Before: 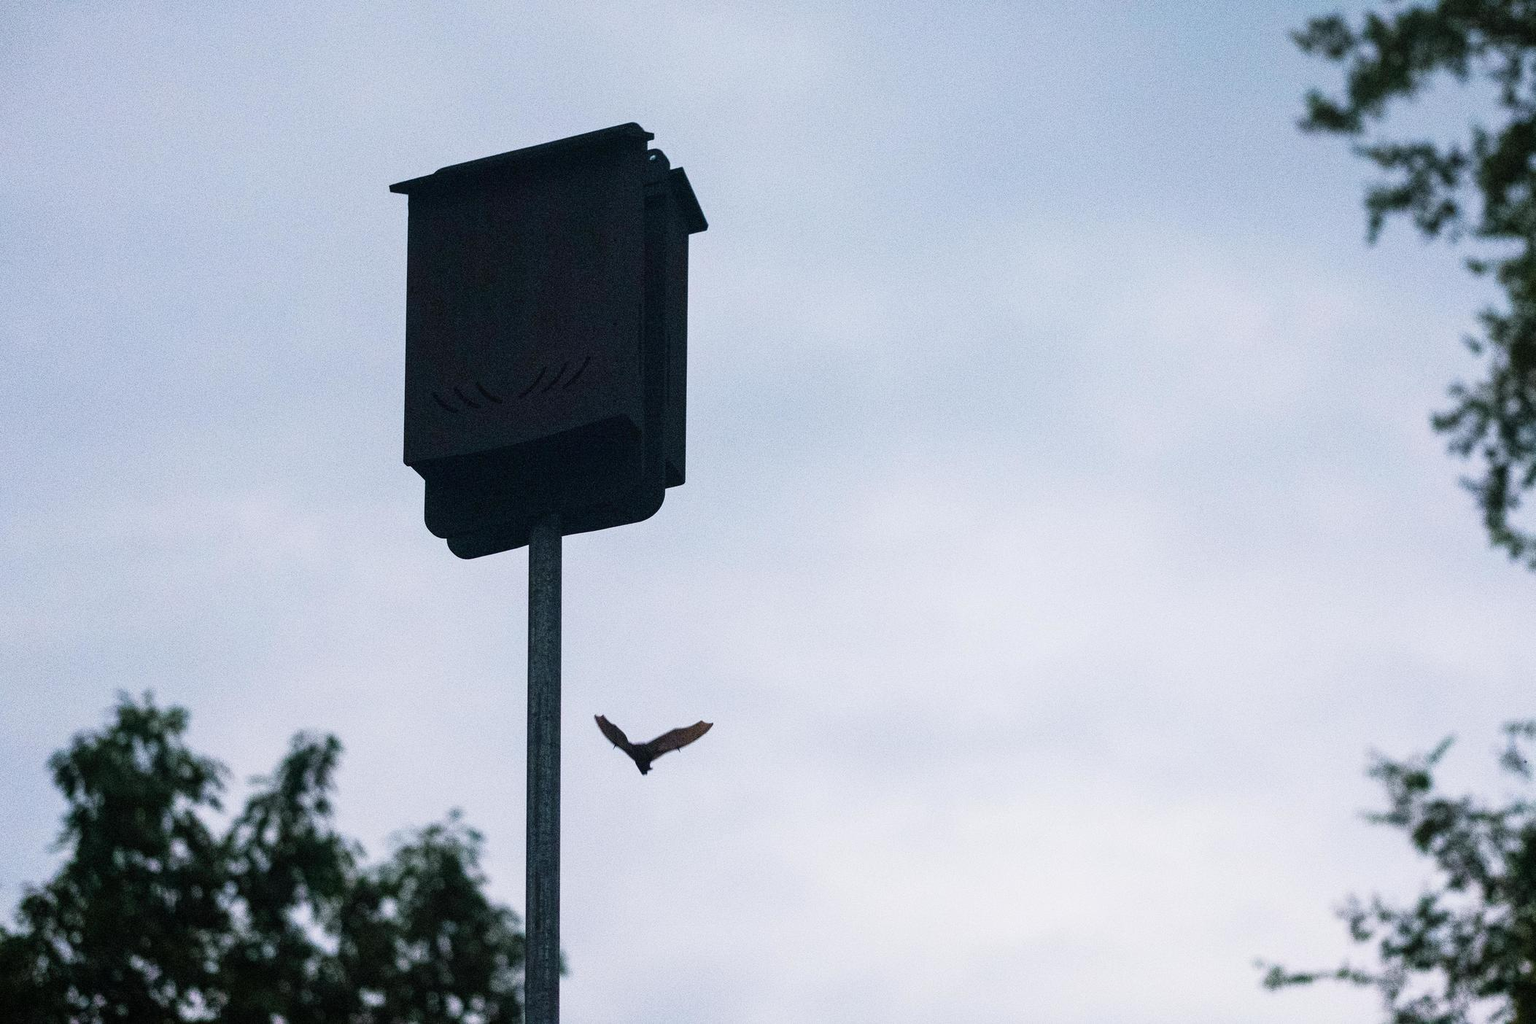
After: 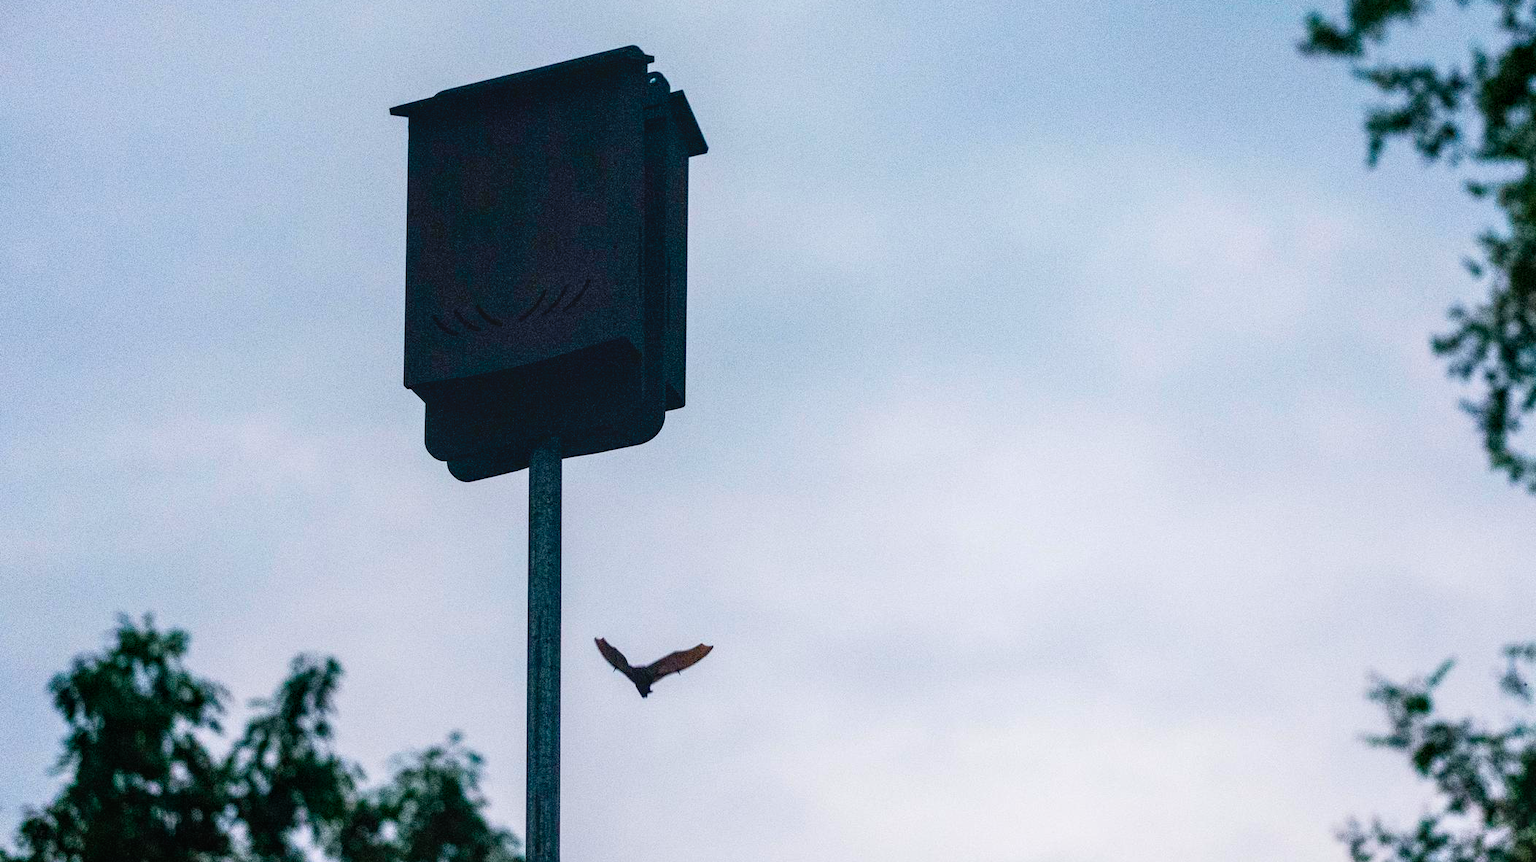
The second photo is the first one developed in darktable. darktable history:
crop: top 7.586%, bottom 8.162%
color balance rgb: linear chroma grading › shadows 16.49%, perceptual saturation grading › global saturation 19.816%
local contrast: on, module defaults
